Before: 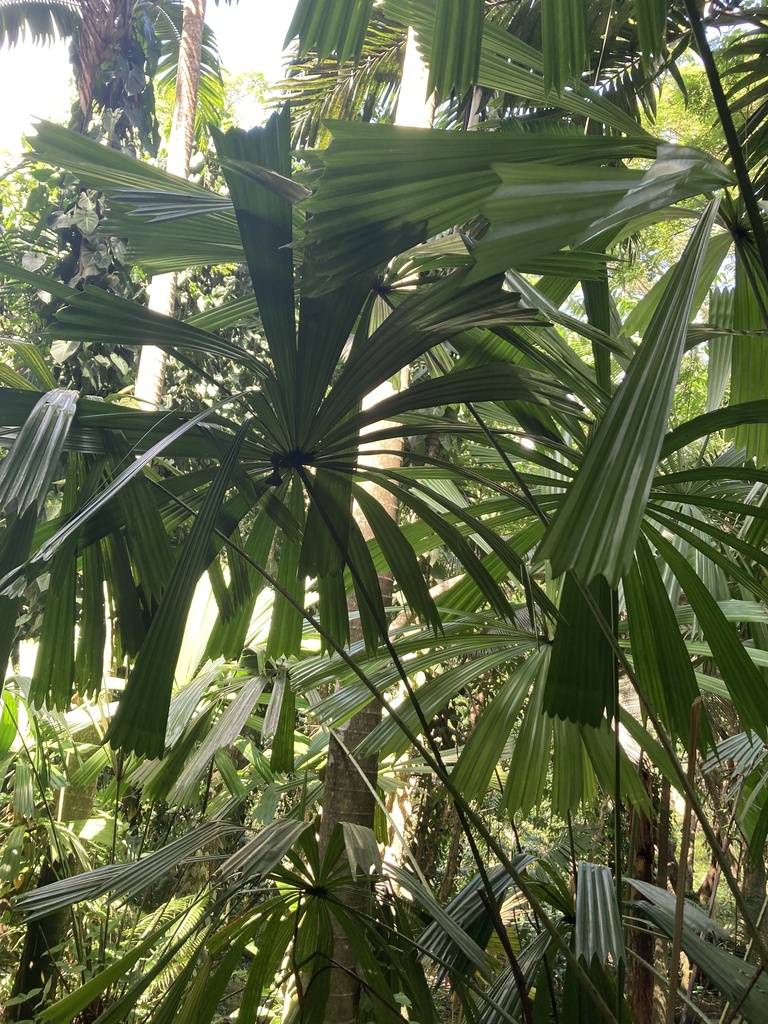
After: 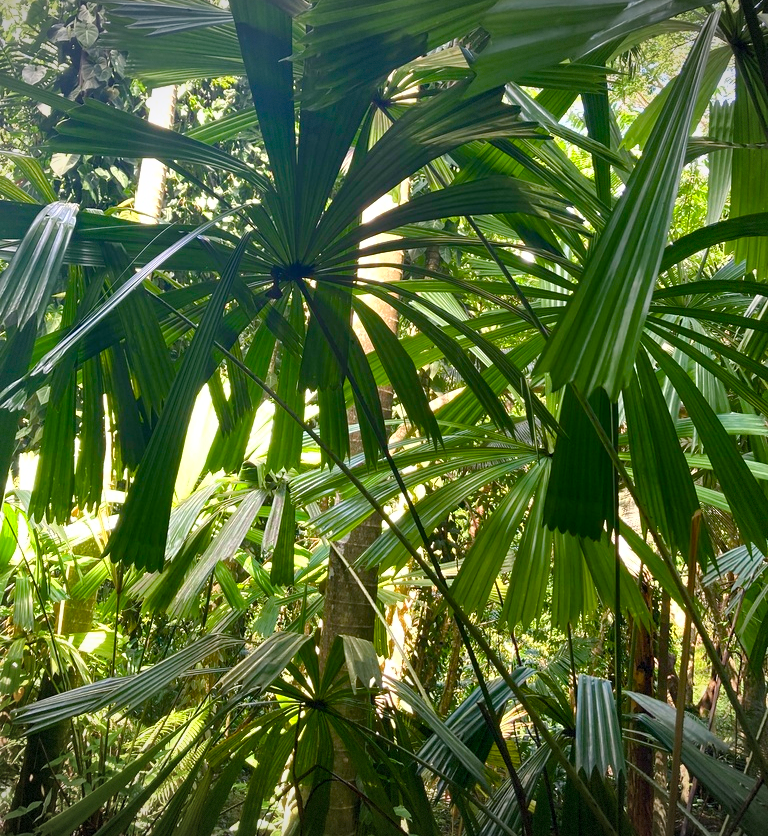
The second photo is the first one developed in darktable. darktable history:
shadows and highlights: shadows 13.56, white point adjustment 1.22, highlights -1.44, highlights color adjustment 53.67%, soften with gaussian
color balance rgb: power › chroma 1.003%, power › hue 251.95°, linear chroma grading › global chroma 15.214%, perceptual saturation grading › global saturation 20%, perceptual saturation grading › highlights -25.306%, perceptual saturation grading › shadows 49.336%, perceptual brilliance grading › global brilliance 10.885%
vignetting: fall-off start 85.78%, fall-off radius 80.97%, width/height ratio 1.215, dithering 8-bit output
crop and rotate: top 18.287%
